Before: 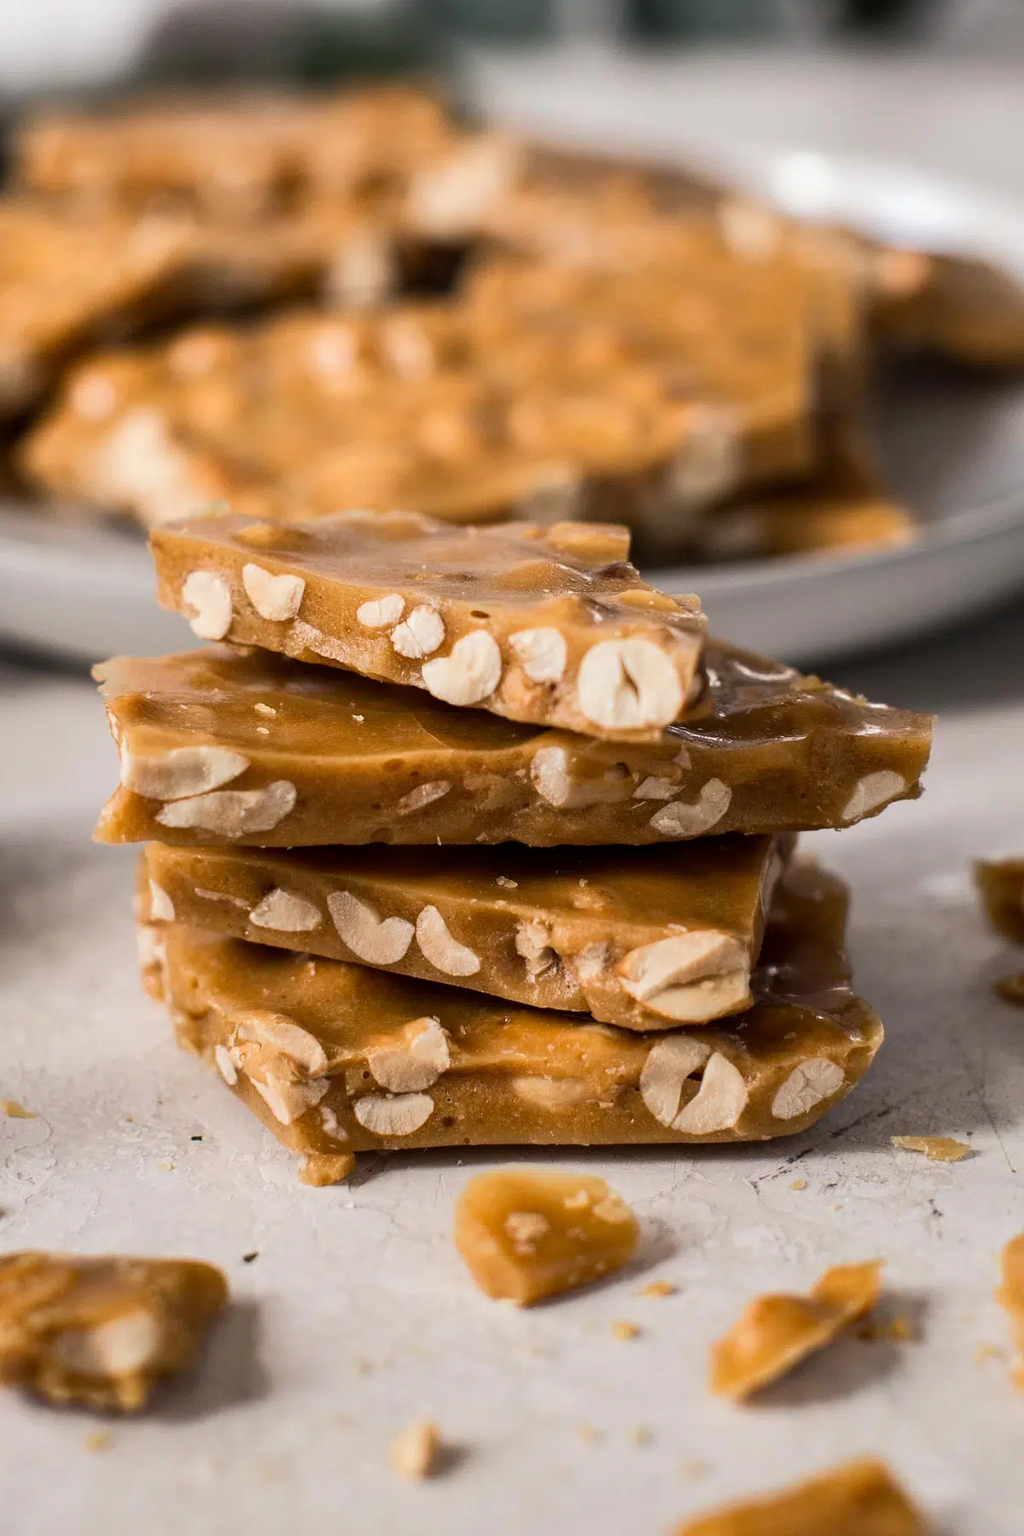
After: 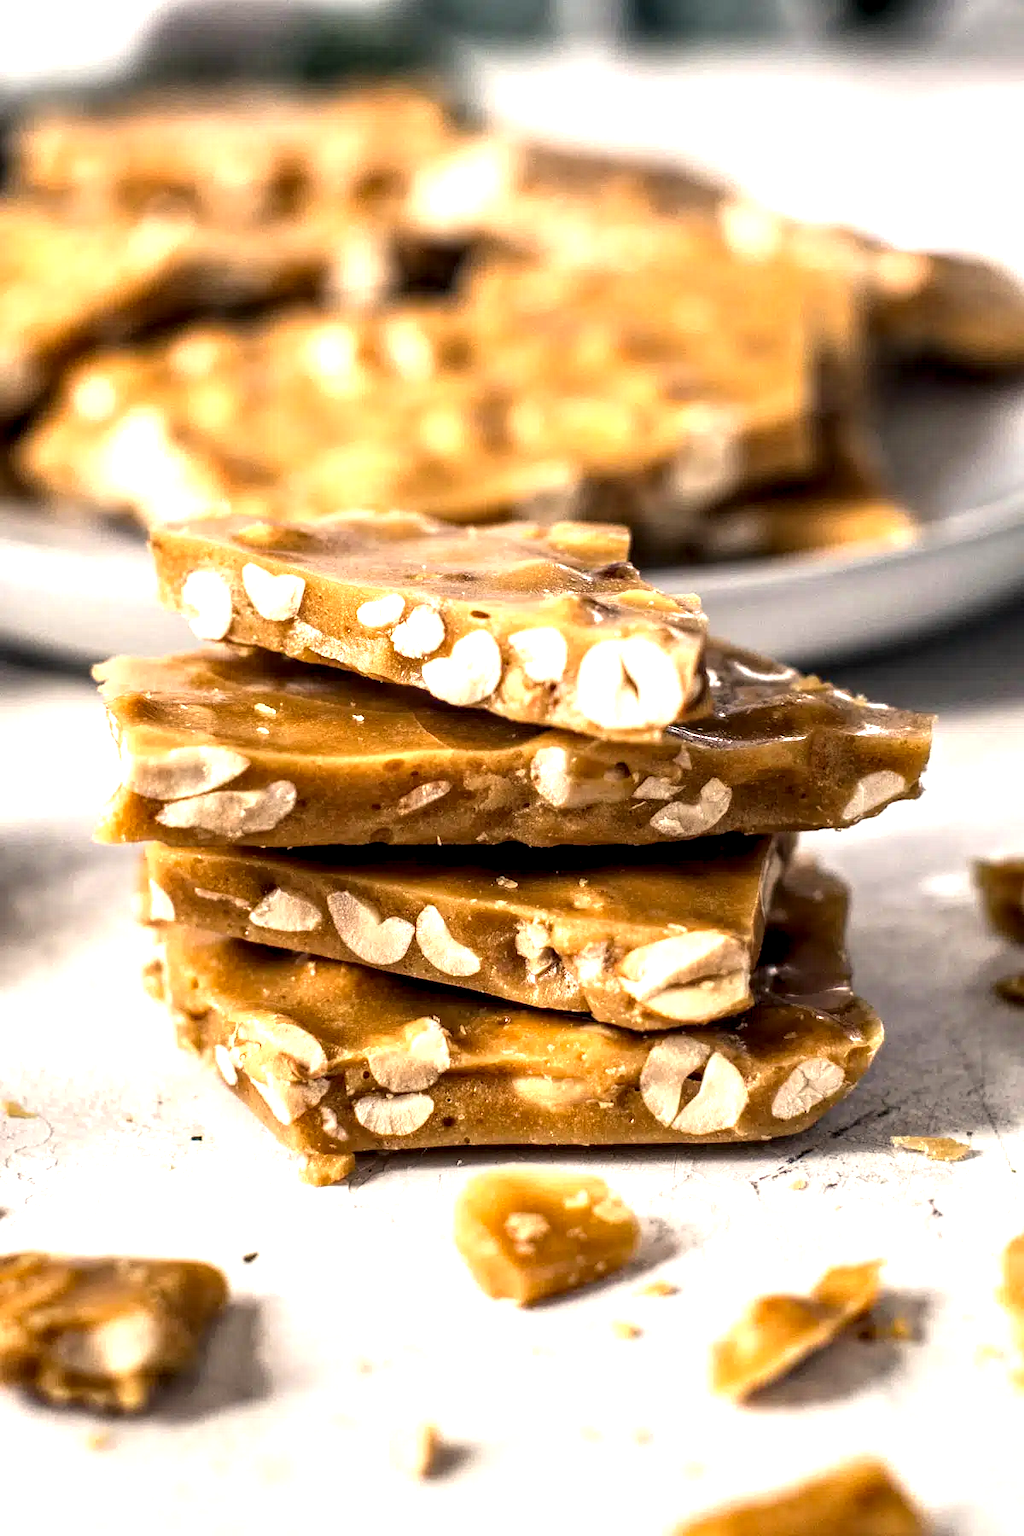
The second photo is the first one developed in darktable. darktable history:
local contrast: highlights 60%, shadows 64%, detail 160%
exposure: black level correction 0, exposure 1.001 EV, compensate highlight preservation false
color correction: highlights a* 0.197, highlights b* 2.73, shadows a* -1.42, shadows b* -4.41
